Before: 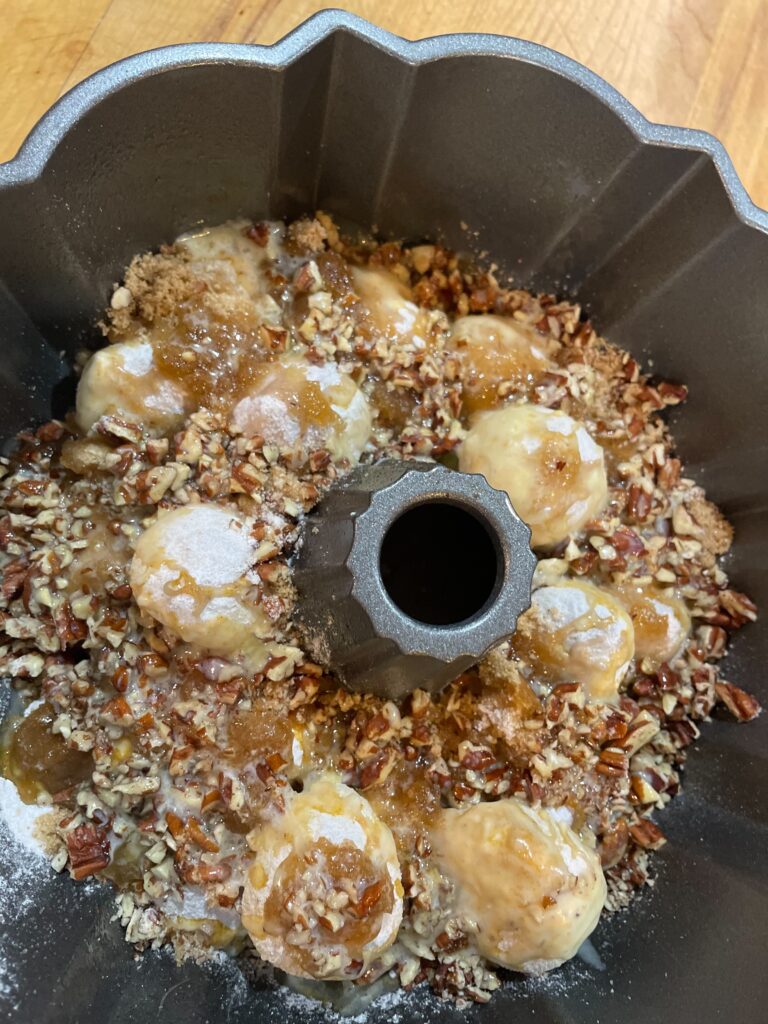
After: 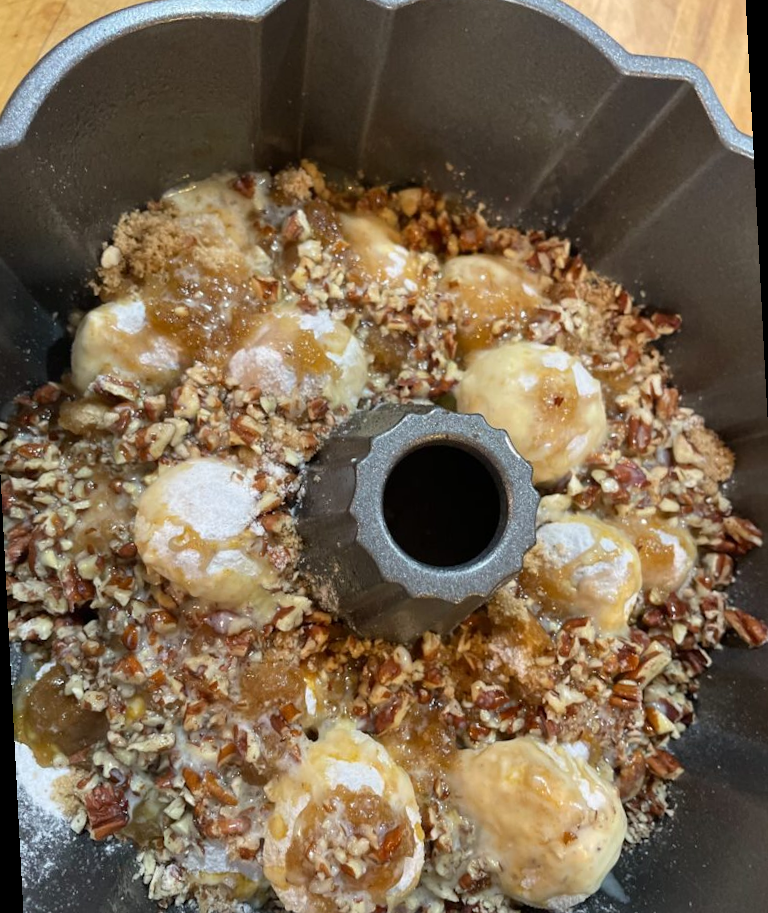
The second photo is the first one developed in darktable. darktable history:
rotate and perspective: rotation -3°, crop left 0.031, crop right 0.968, crop top 0.07, crop bottom 0.93
local contrast: mode bilateral grid, contrast 15, coarseness 36, detail 105%, midtone range 0.2
